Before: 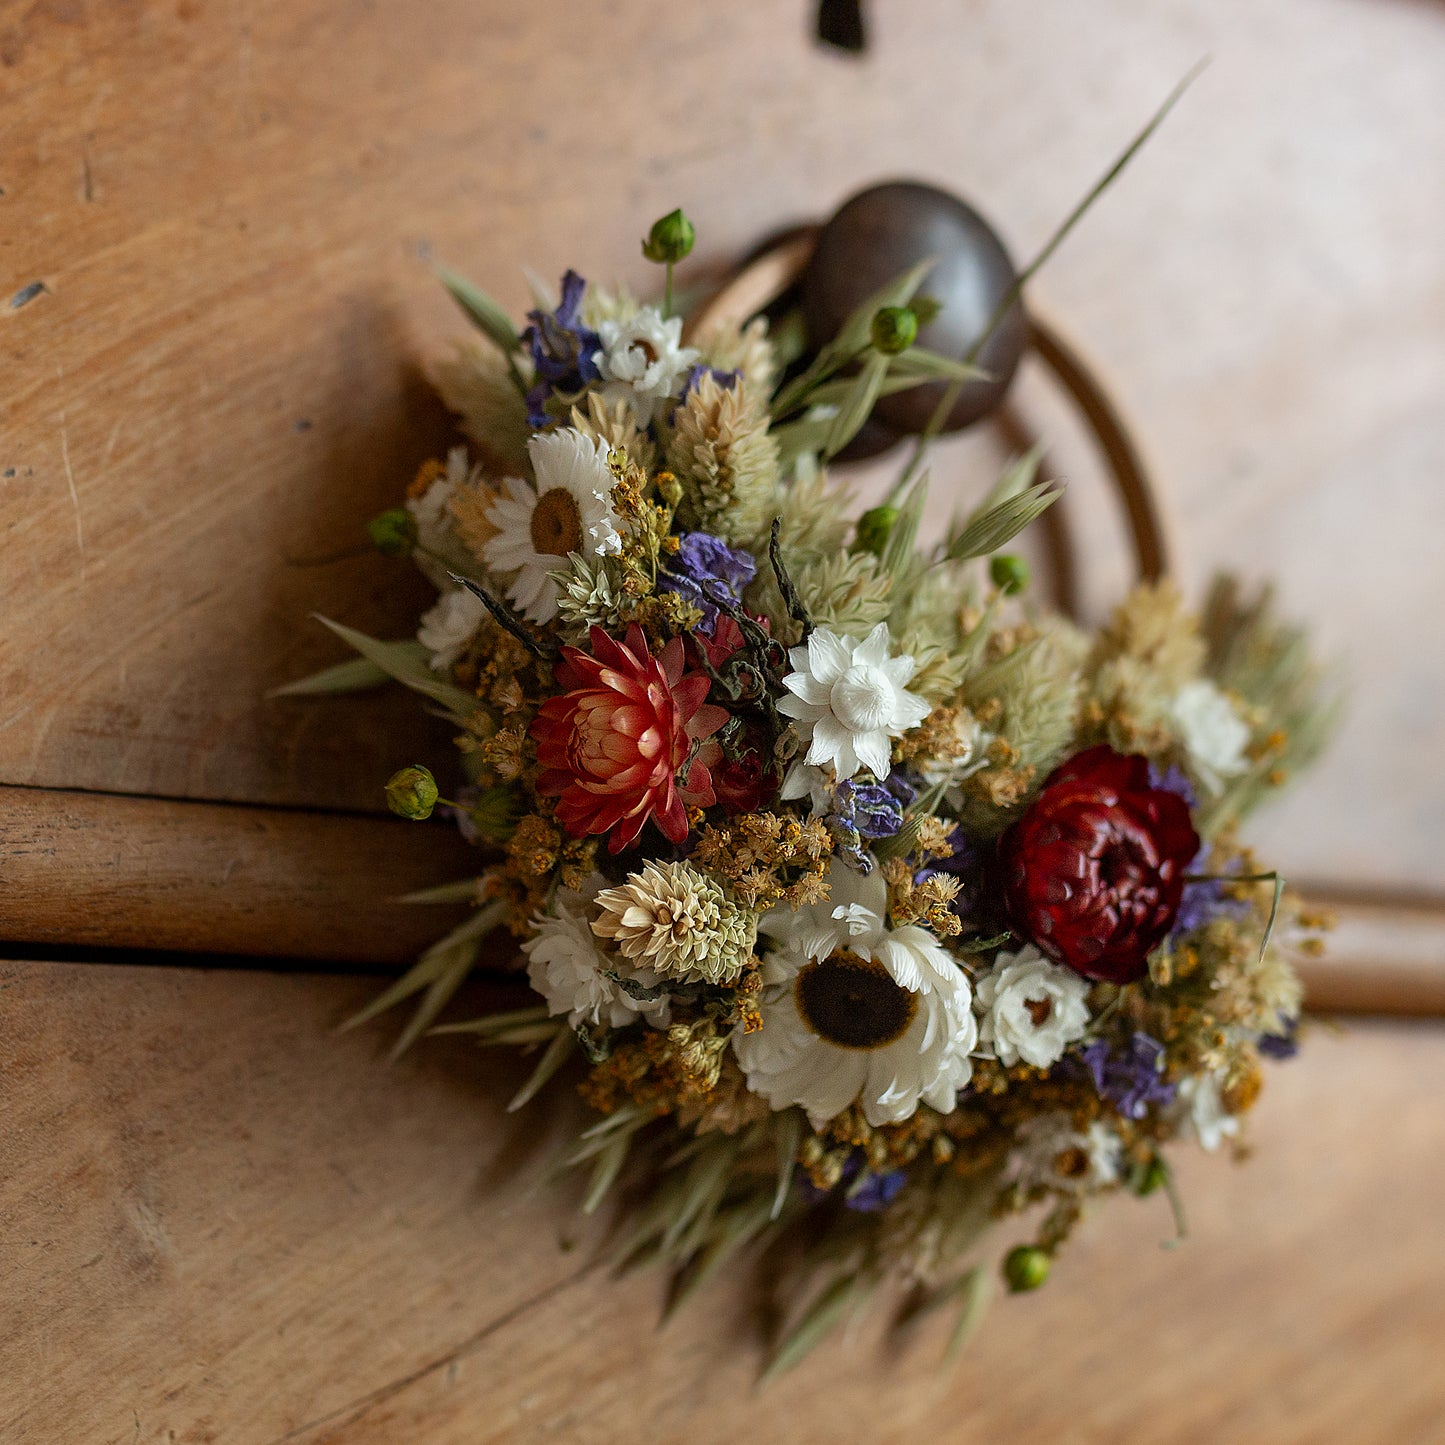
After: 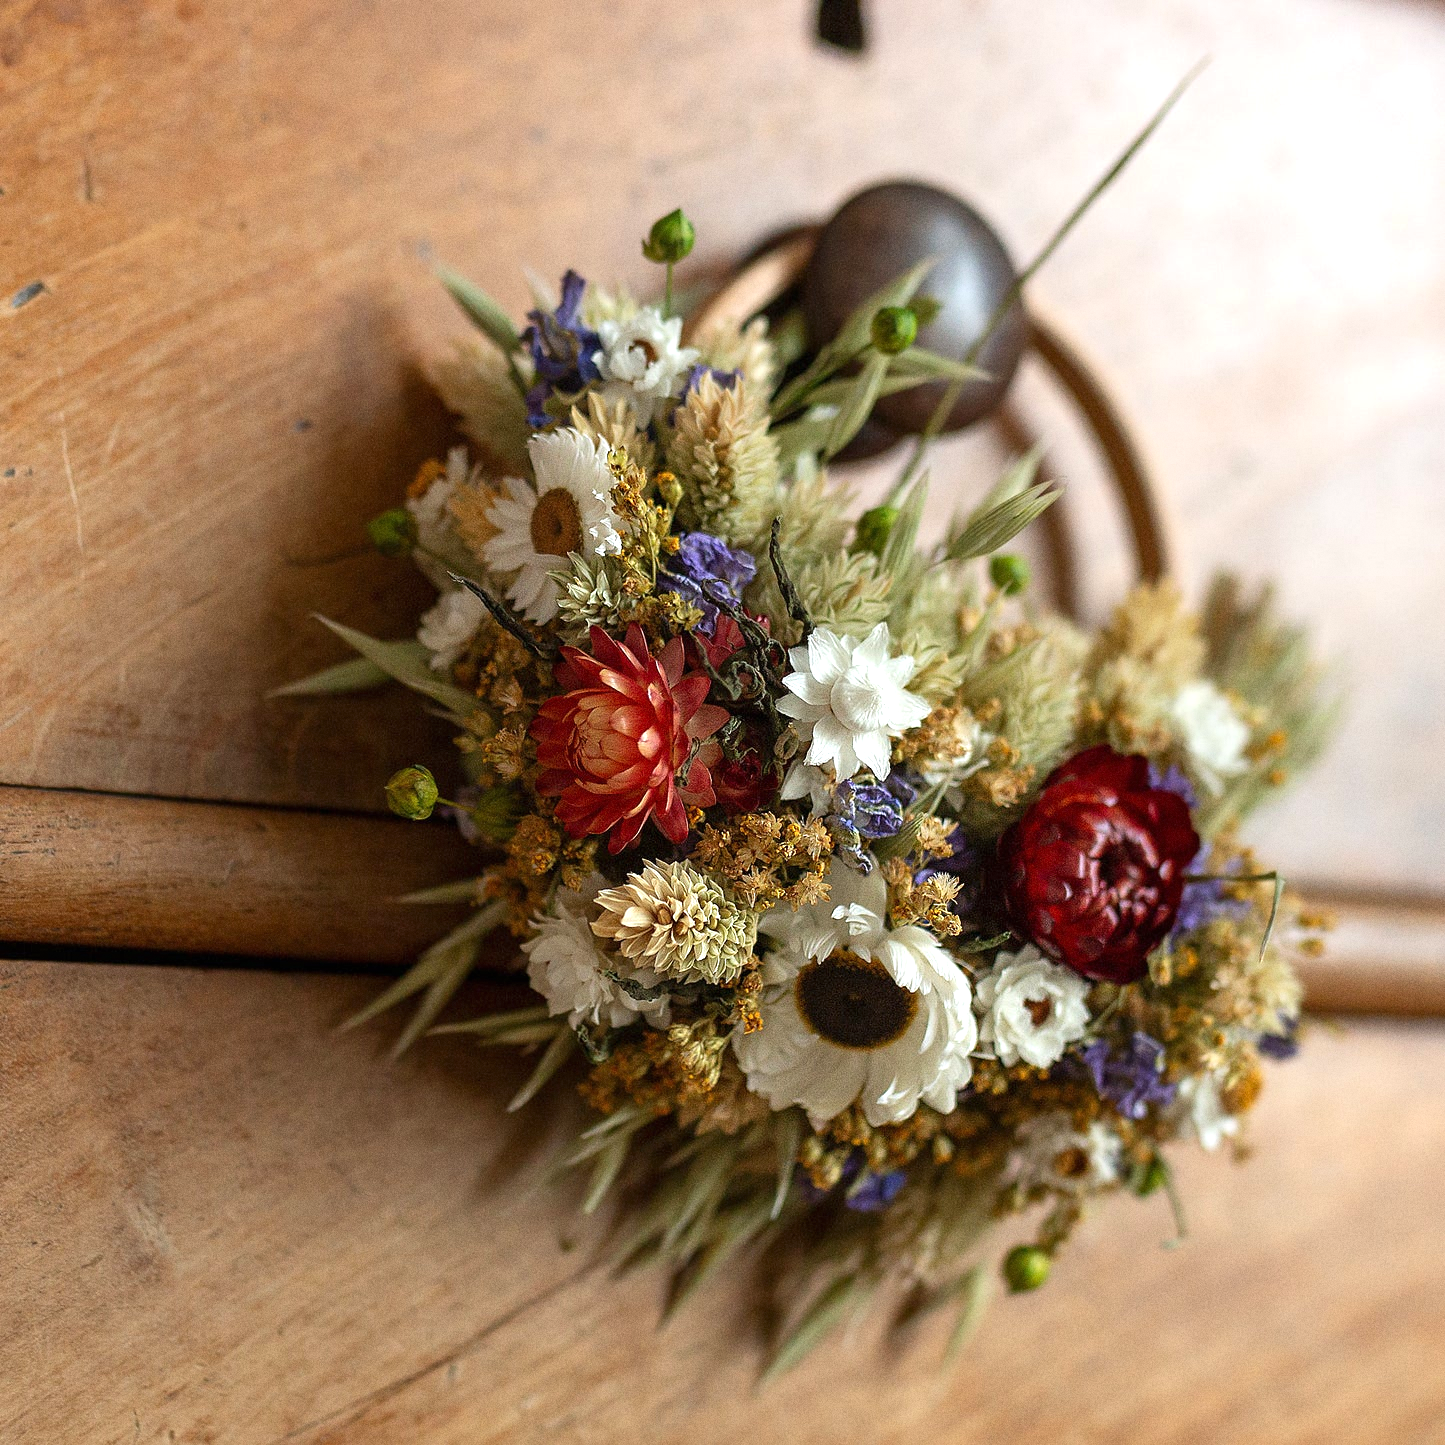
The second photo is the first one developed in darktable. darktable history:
exposure: black level correction 0, exposure 0.6 EV, compensate exposure bias true, compensate highlight preservation false
grain: coarseness 0.47 ISO
